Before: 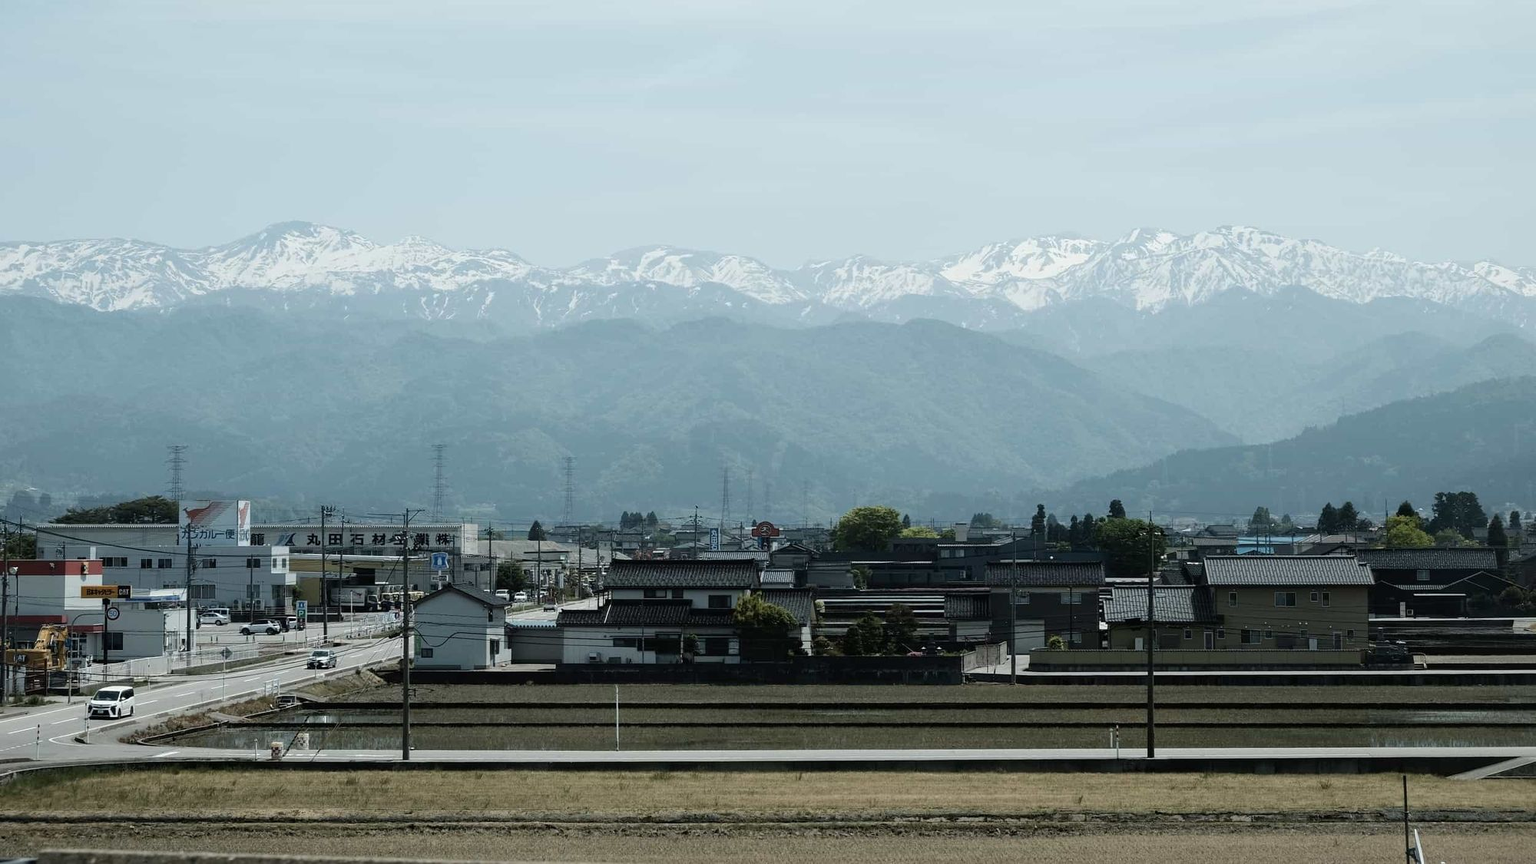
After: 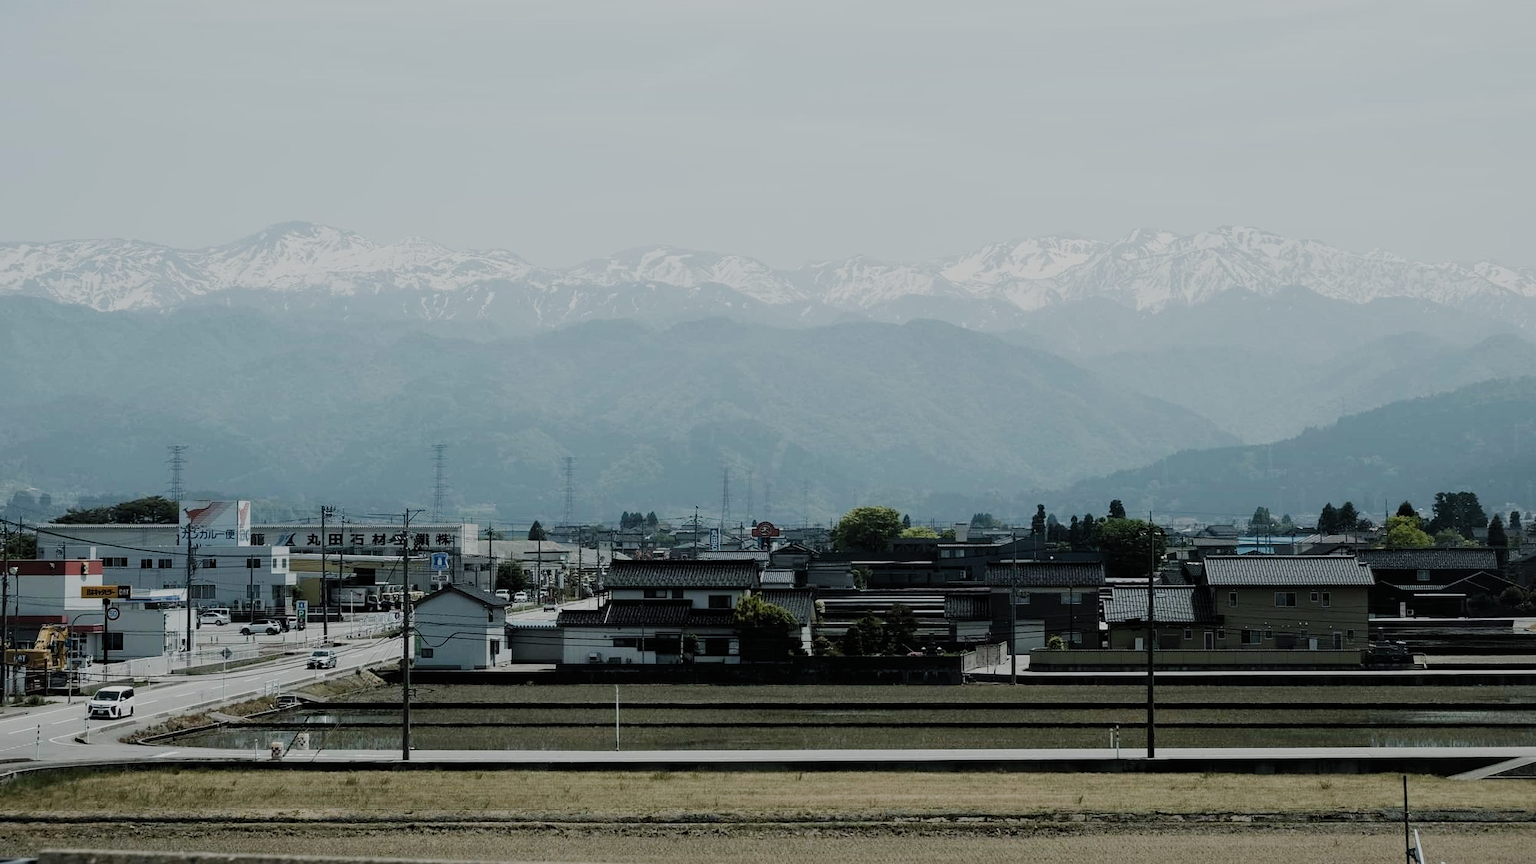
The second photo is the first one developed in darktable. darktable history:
filmic rgb: black relative exposure -7.21 EV, white relative exposure 5.39 EV, hardness 3.02, preserve chrominance no, color science v5 (2021), contrast in shadows safe, contrast in highlights safe
